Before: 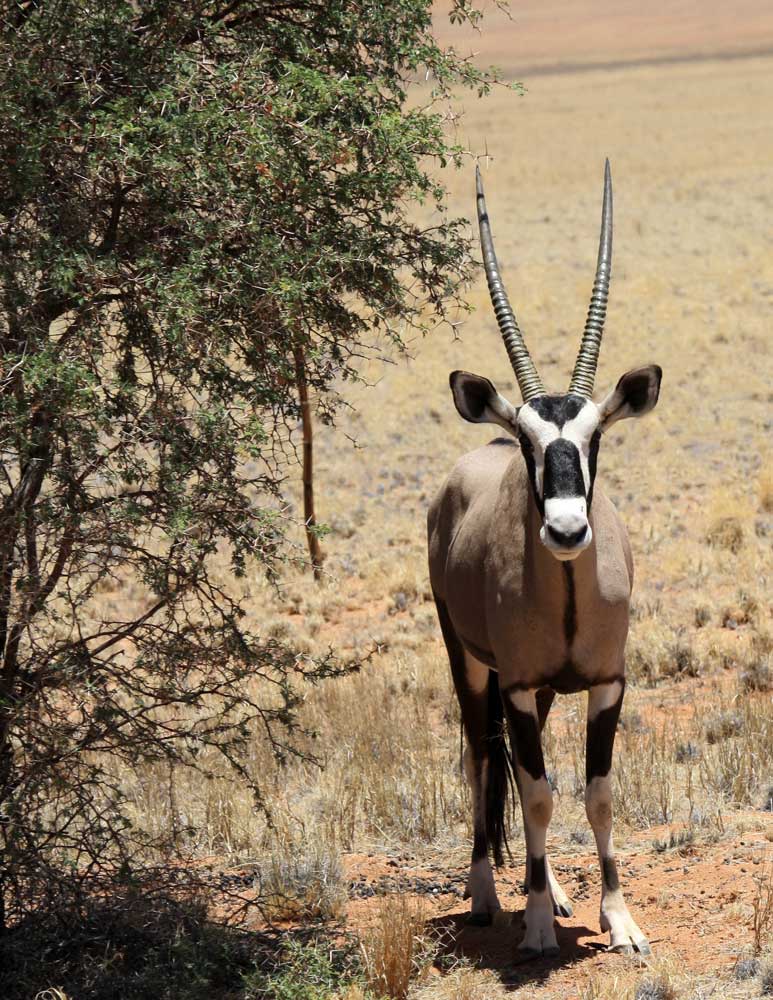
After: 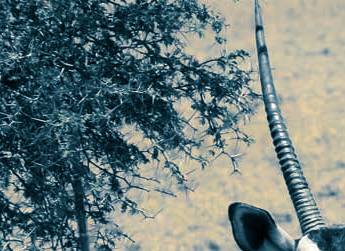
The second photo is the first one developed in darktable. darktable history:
crop: left 28.64%, top 16.832%, right 26.637%, bottom 58.055%
split-toning: shadows › hue 212.4°, balance -70
